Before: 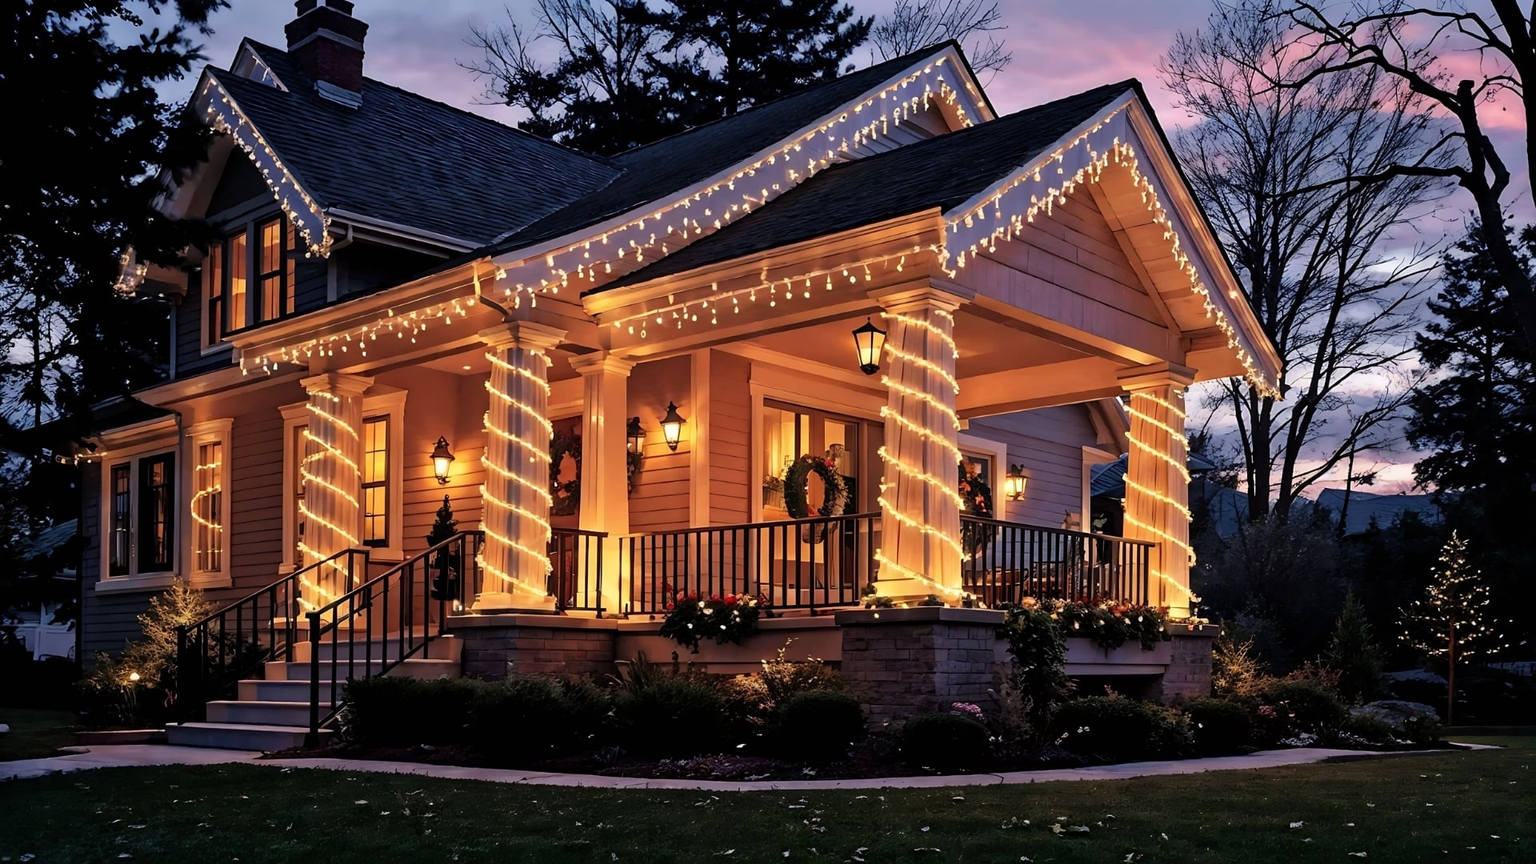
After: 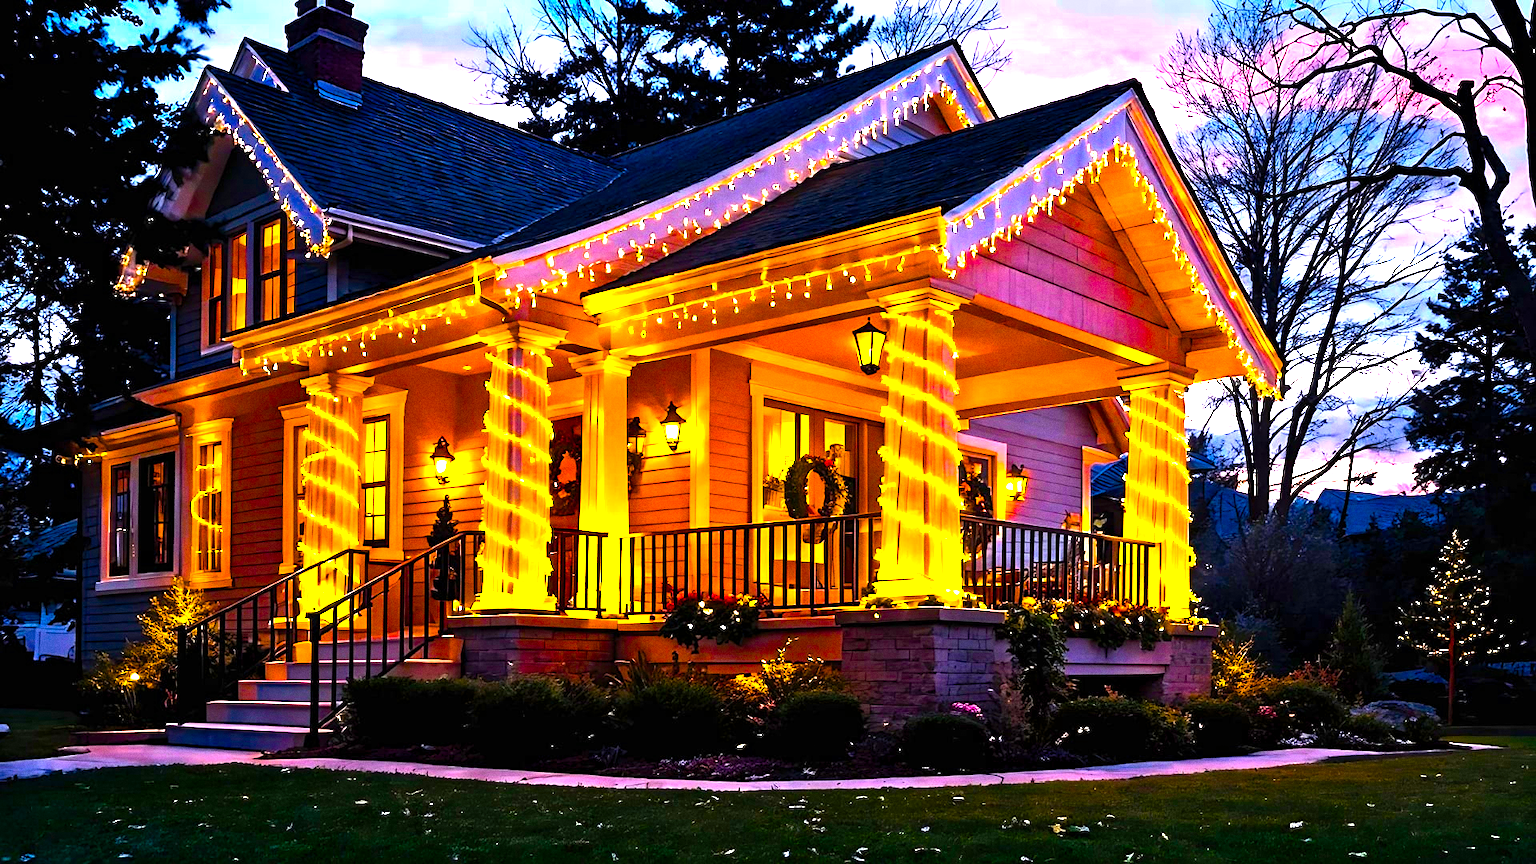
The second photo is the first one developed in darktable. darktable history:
color balance rgb: linear chroma grading › global chroma 20%, perceptual saturation grading › global saturation 65%, perceptual saturation grading › highlights 60%, perceptual saturation grading › mid-tones 50%, perceptual saturation grading › shadows 50%, perceptual brilliance grading › global brilliance 30%, perceptual brilliance grading › highlights 50%, perceptual brilliance grading › mid-tones 50%, perceptual brilliance grading › shadows -22%, global vibrance 20%
levels: levels [0, 0.478, 1]
exposure: compensate highlight preservation false
grain: coarseness 0.09 ISO
